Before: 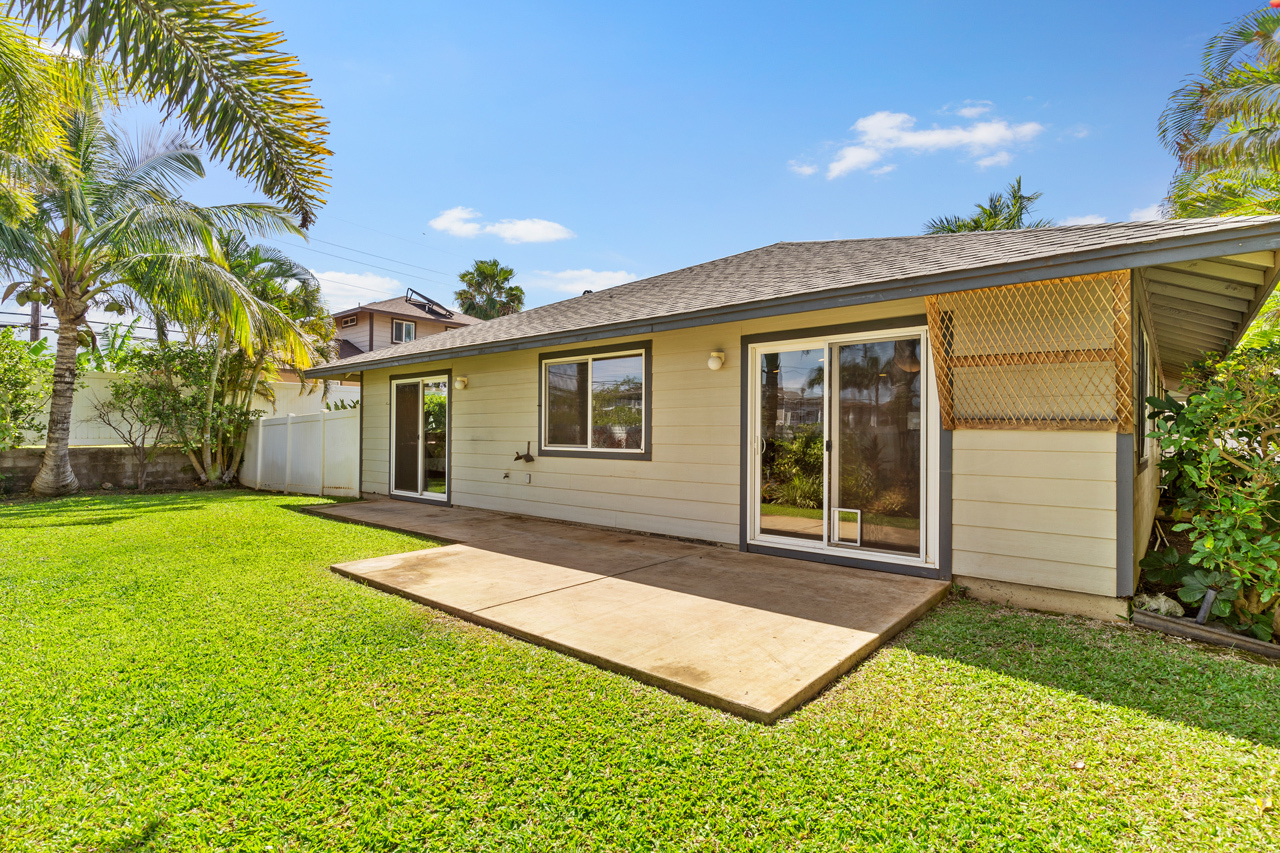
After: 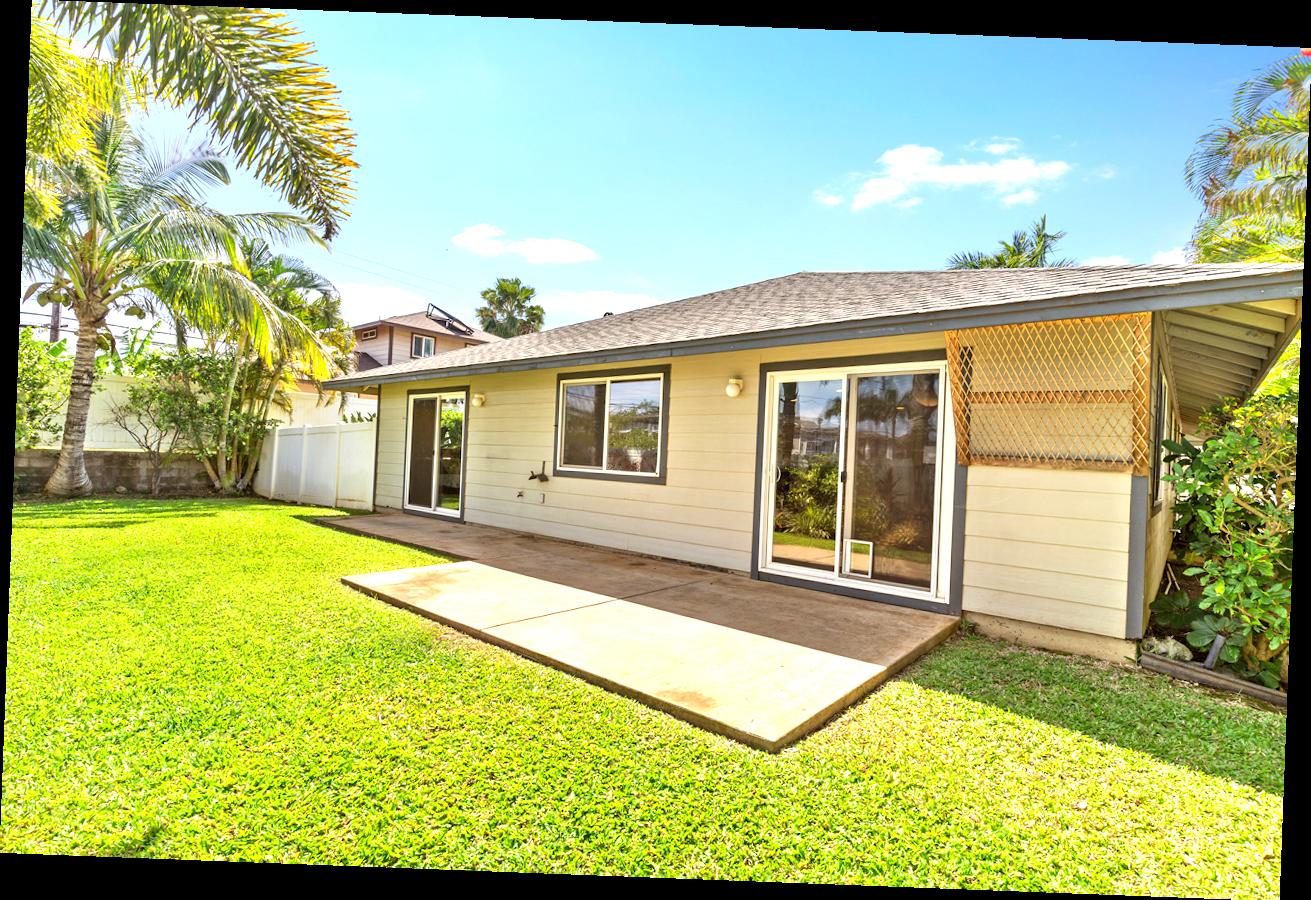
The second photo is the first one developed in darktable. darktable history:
rotate and perspective: rotation 2.17°, automatic cropping off
exposure: exposure 0.785 EV, compensate highlight preservation false
